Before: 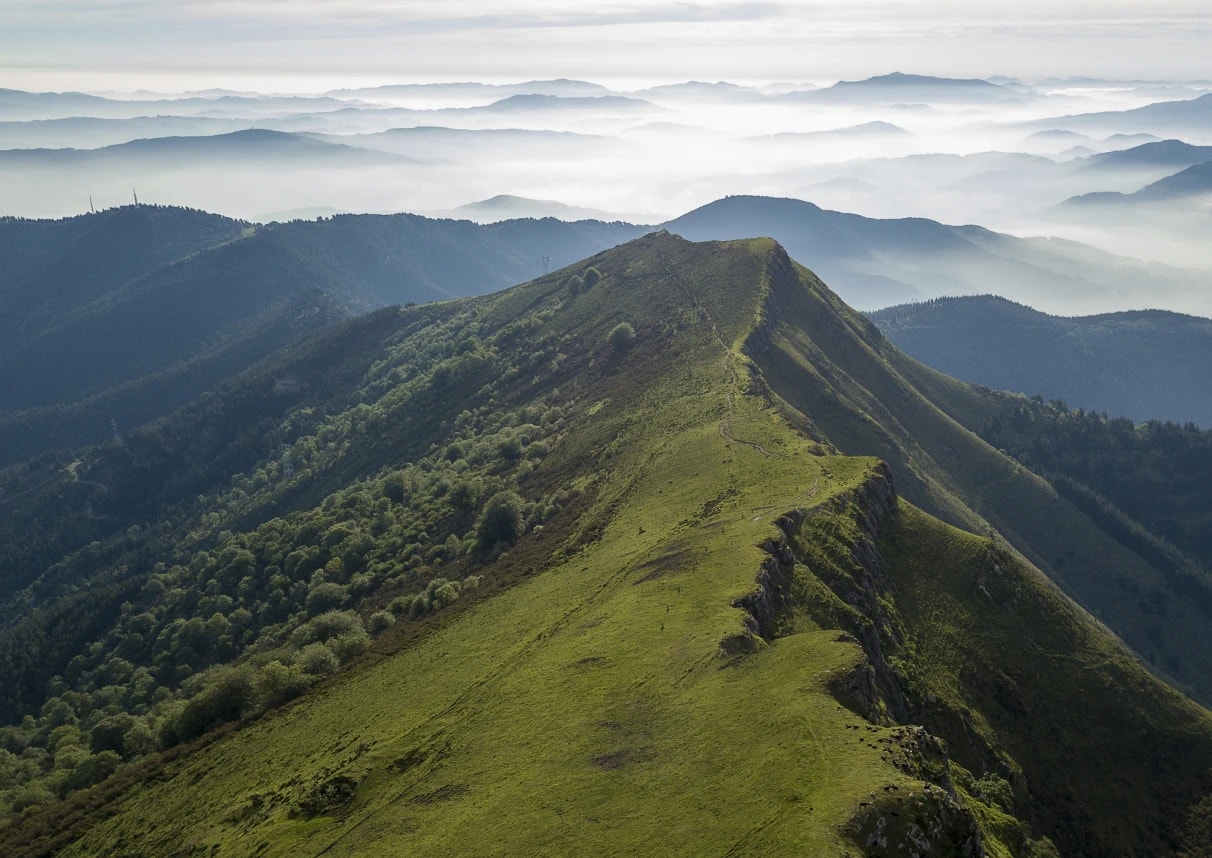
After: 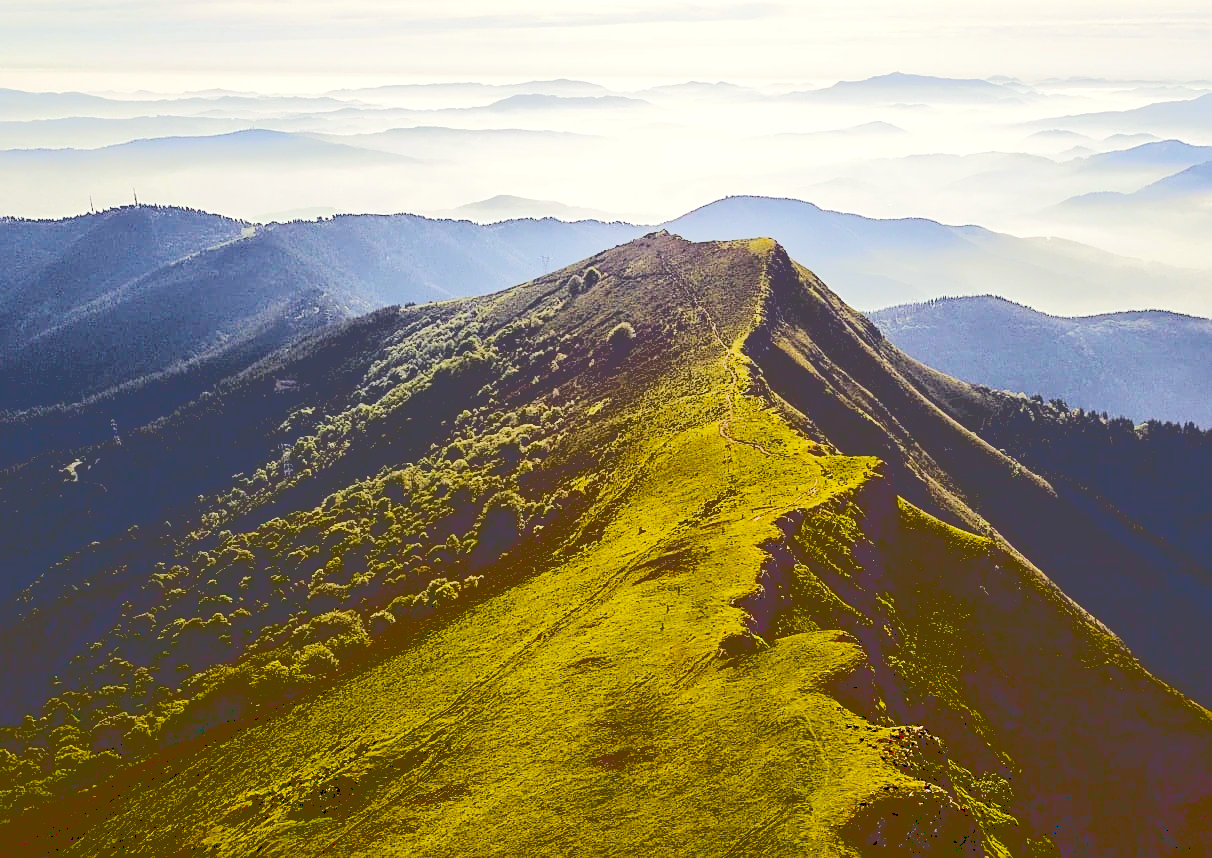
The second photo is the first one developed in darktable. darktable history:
base curve: curves: ch0 [(0.065, 0.026) (0.236, 0.358) (0.53, 0.546) (0.777, 0.841) (0.924, 0.992)]
tone curve: curves: ch0 [(0, 0) (0.004, 0.001) (0.133, 0.16) (0.325, 0.399) (0.475, 0.588) (0.832, 0.903) (1, 1)], preserve colors none
color balance rgb: power › chroma 1.566%, power › hue 26.23°, highlights gain › luminance 7.107%, highlights gain › chroma 1.944%, highlights gain › hue 89.6°, linear chroma grading › global chroma 10.378%, perceptual saturation grading › global saturation 34.581%, perceptual saturation grading › highlights -25.008%, perceptual saturation grading › shadows 49.268%, global vibrance 0.305%
sharpen: on, module defaults
contrast brightness saturation: contrast 0.072, brightness 0.077, saturation 0.183
